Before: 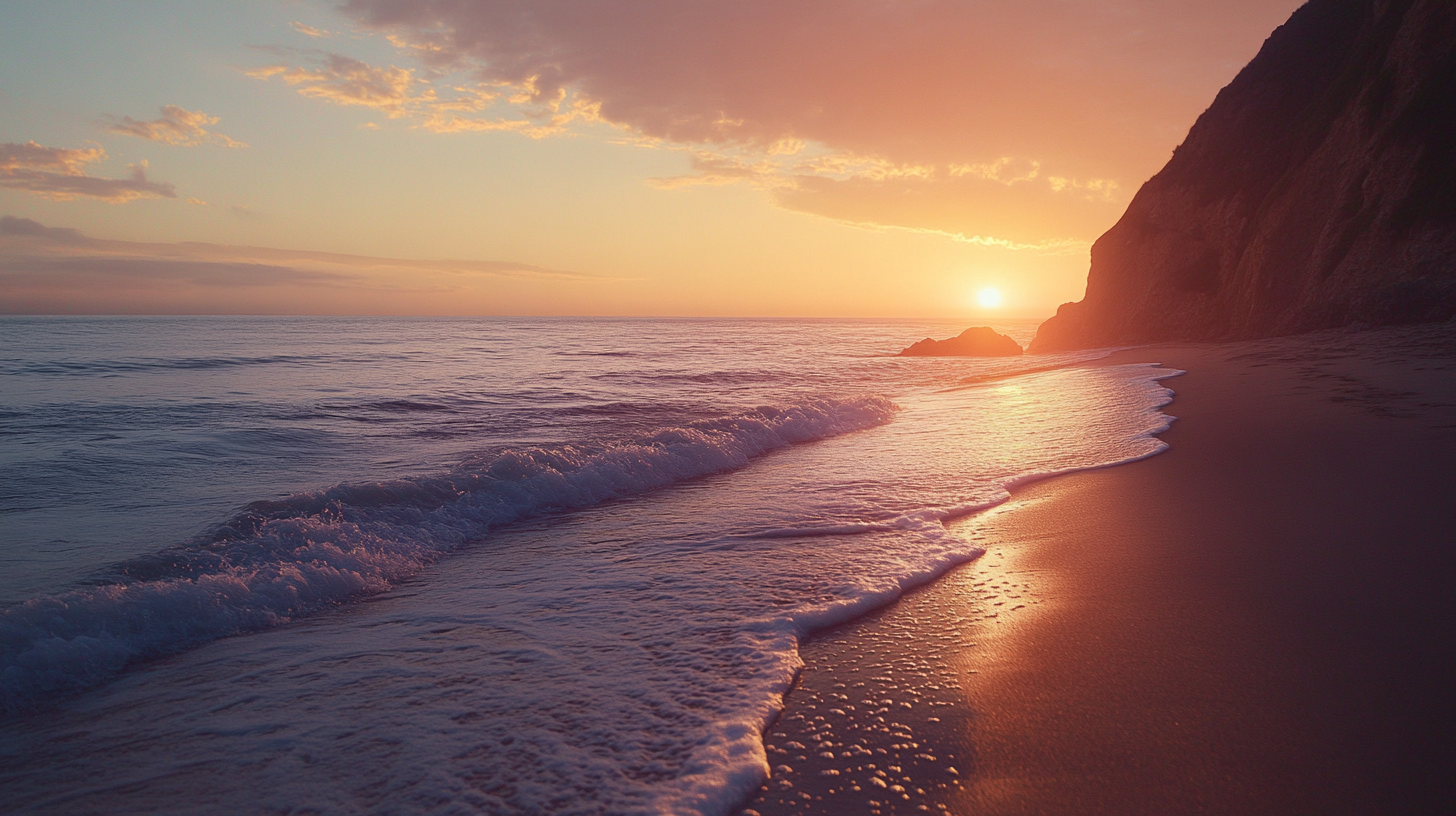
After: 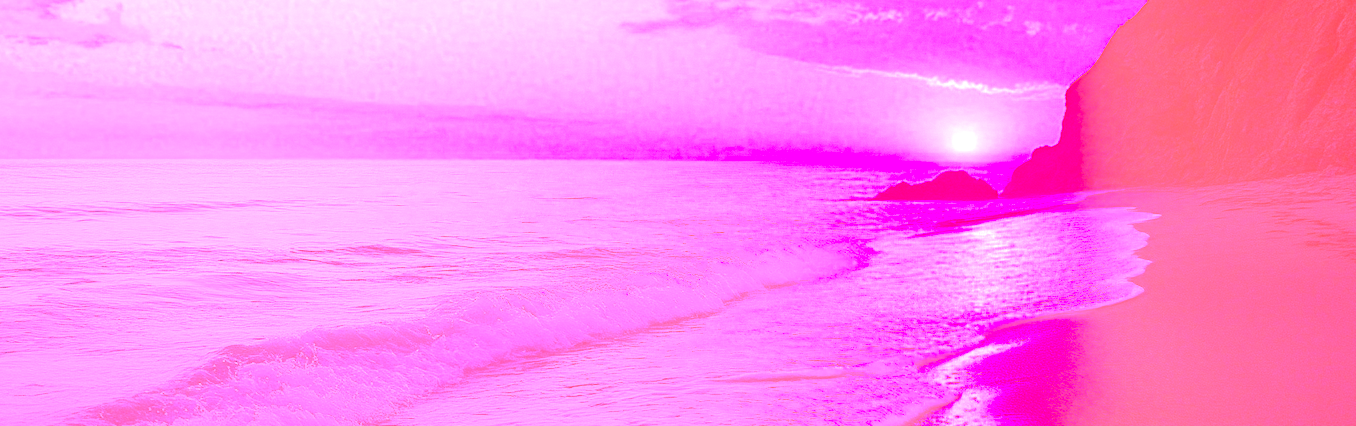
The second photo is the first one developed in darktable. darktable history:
levels: levels [0, 0.281, 0.562]
crop: left 1.744%, top 19.225%, right 5.069%, bottom 28.357%
white balance: red 4.26, blue 1.802
contrast brightness saturation: contrast -0.15, brightness 0.05, saturation -0.12
graduated density: on, module defaults
